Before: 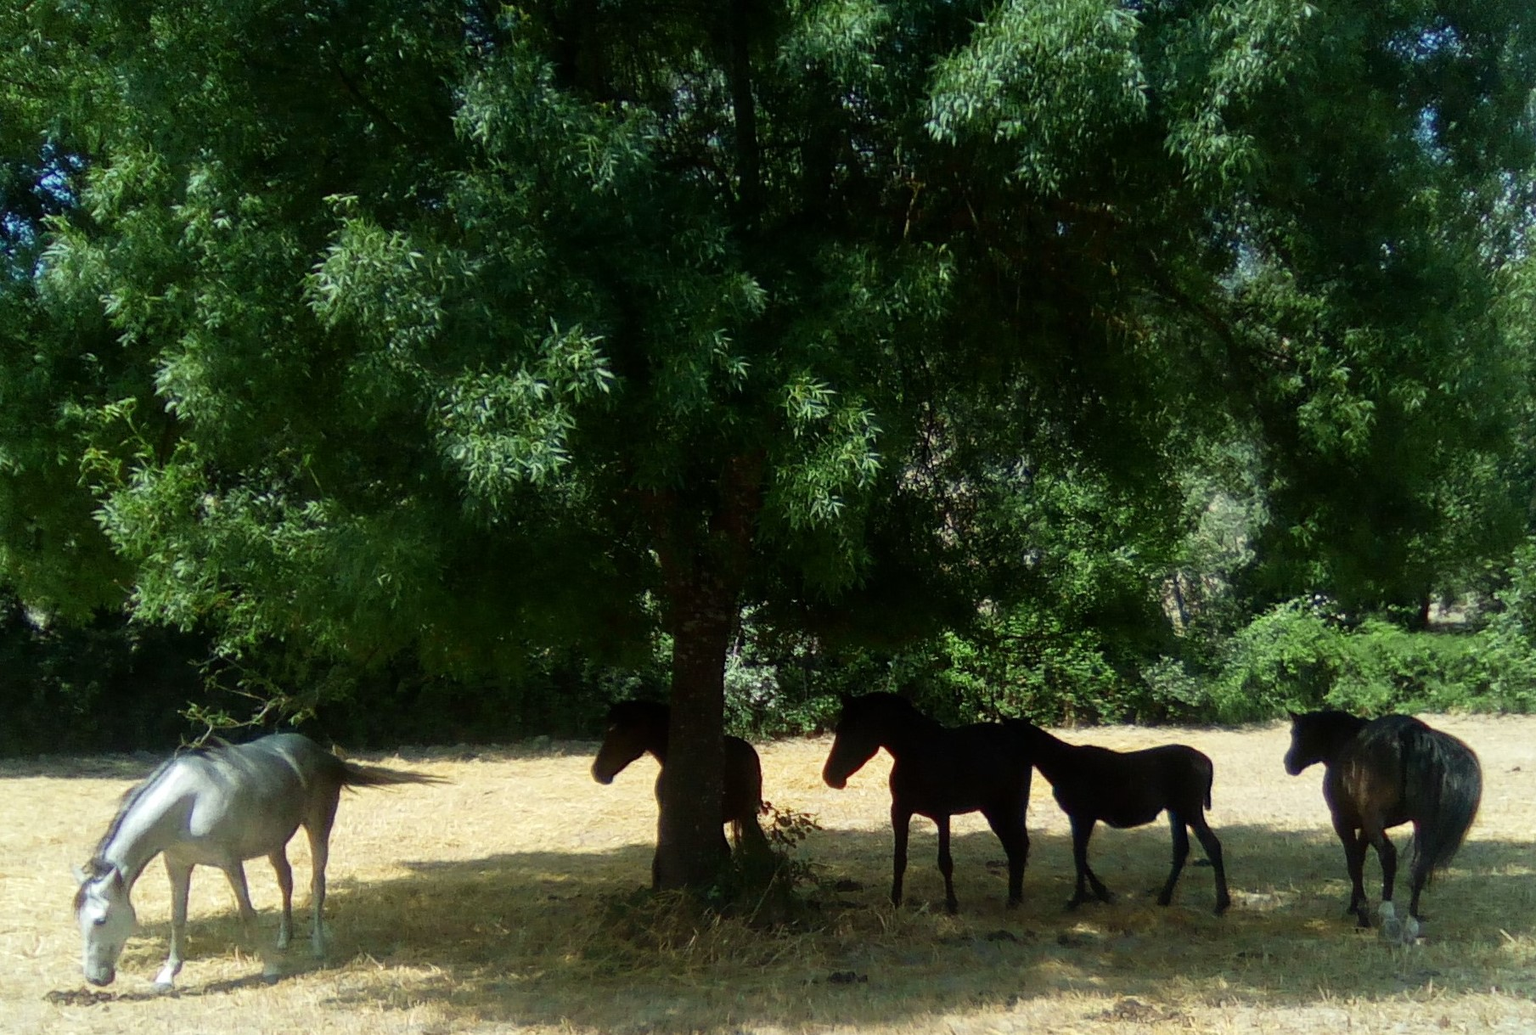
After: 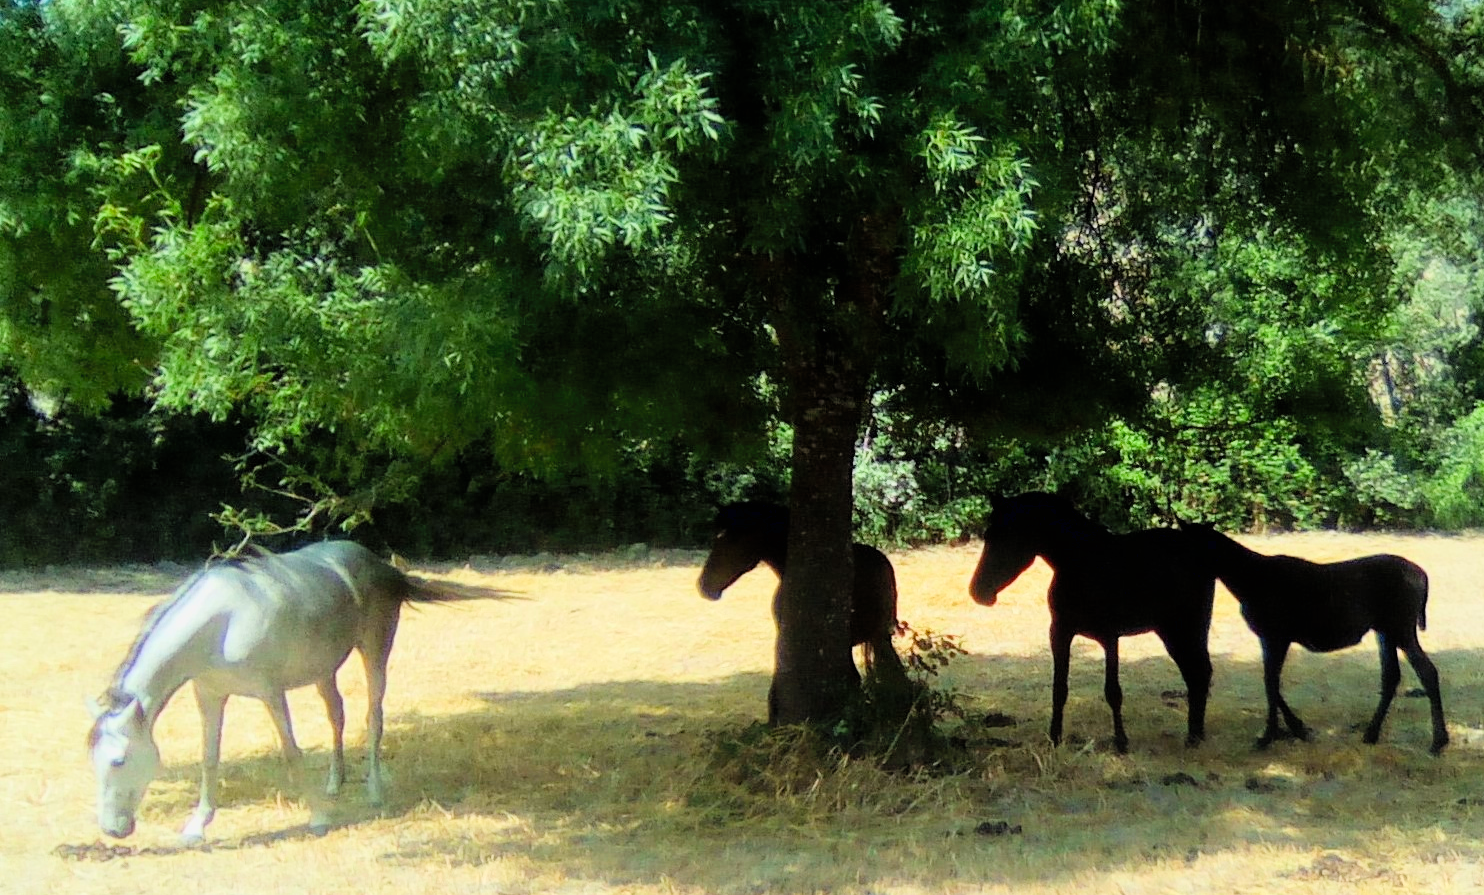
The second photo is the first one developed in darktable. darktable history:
exposure: black level correction 0.001, exposure 1.05 EV, compensate exposure bias true, compensate highlight preservation false
crop: top 26.531%, right 17.959%
contrast brightness saturation: brightness 0.09, saturation 0.19
filmic rgb: black relative exposure -7.65 EV, white relative exposure 4.56 EV, hardness 3.61, color science v6 (2022)
